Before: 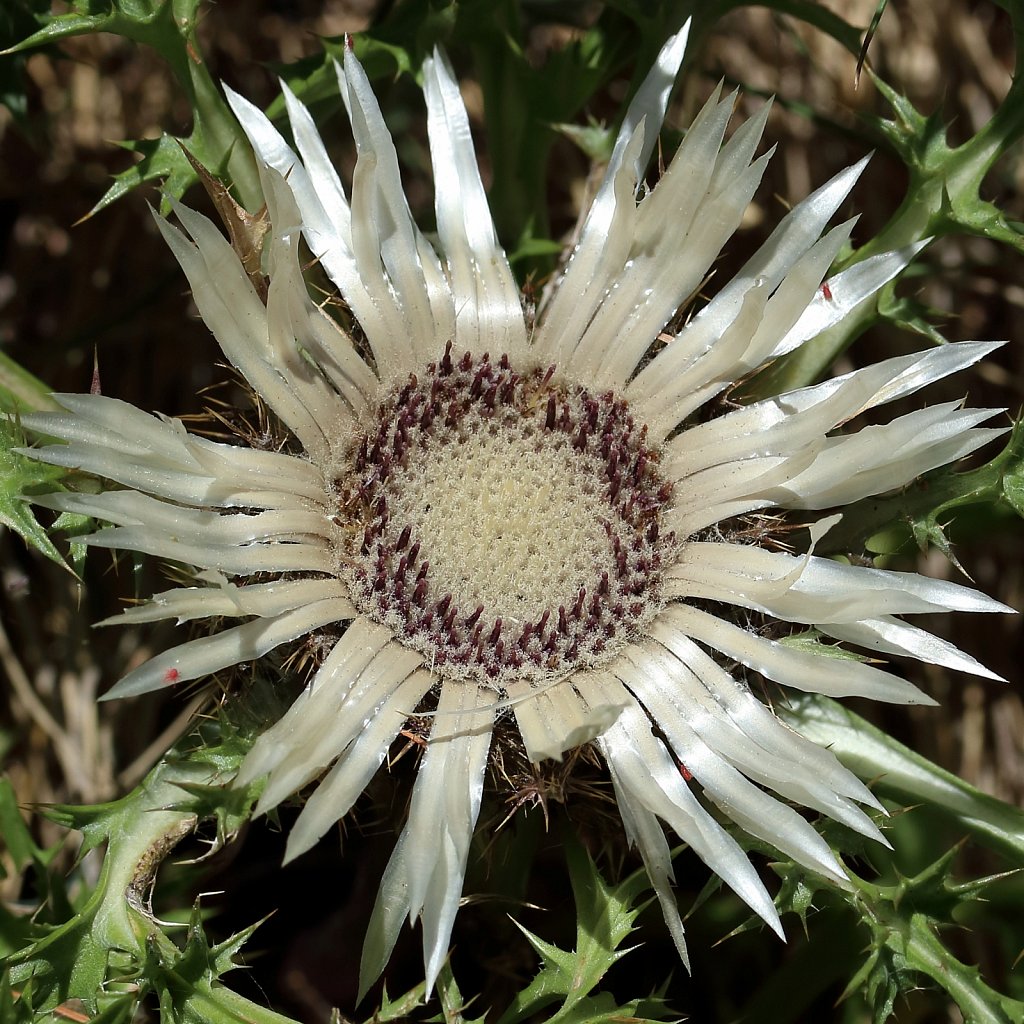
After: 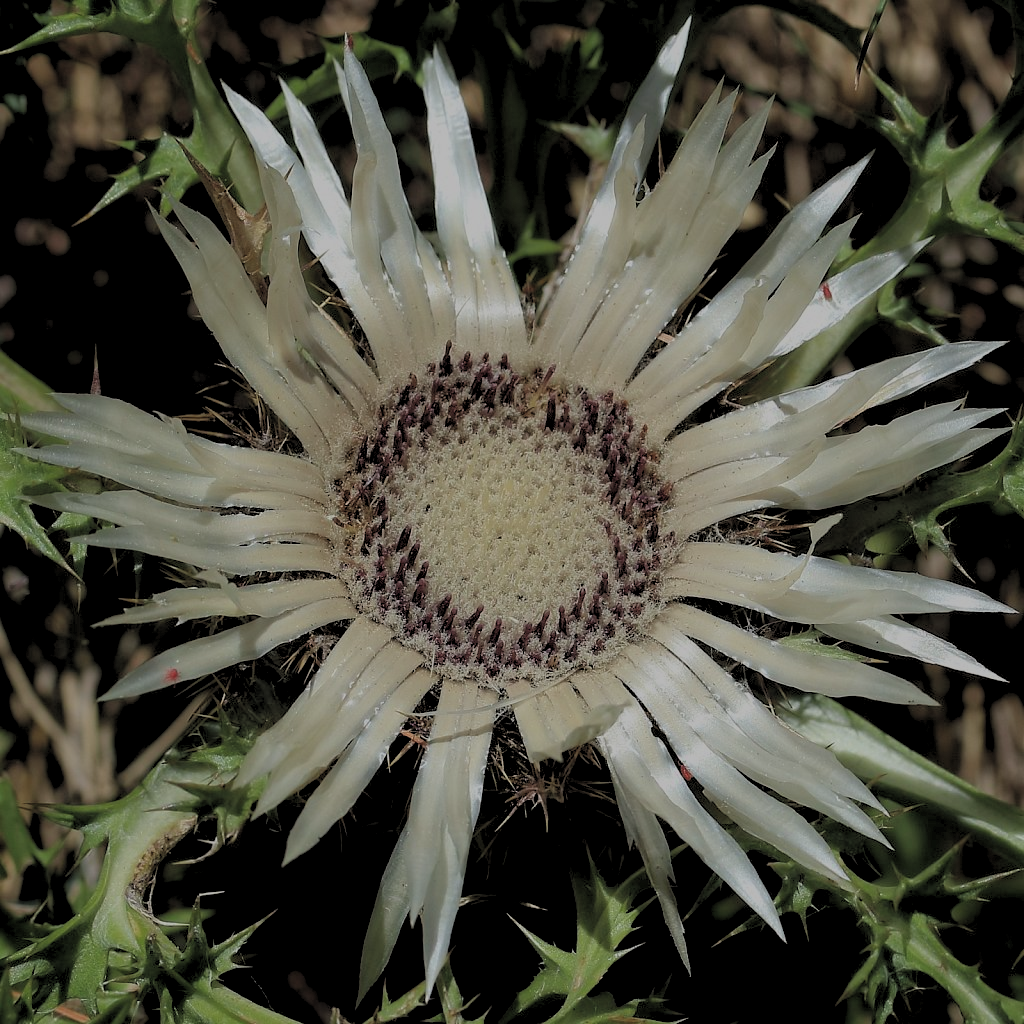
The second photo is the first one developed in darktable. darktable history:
rgb levels: preserve colors sum RGB, levels [[0.038, 0.433, 0.934], [0, 0.5, 1], [0, 0.5, 1]]
exposure: black level correction -0.016, exposure -1.018 EV, compensate highlight preservation false
